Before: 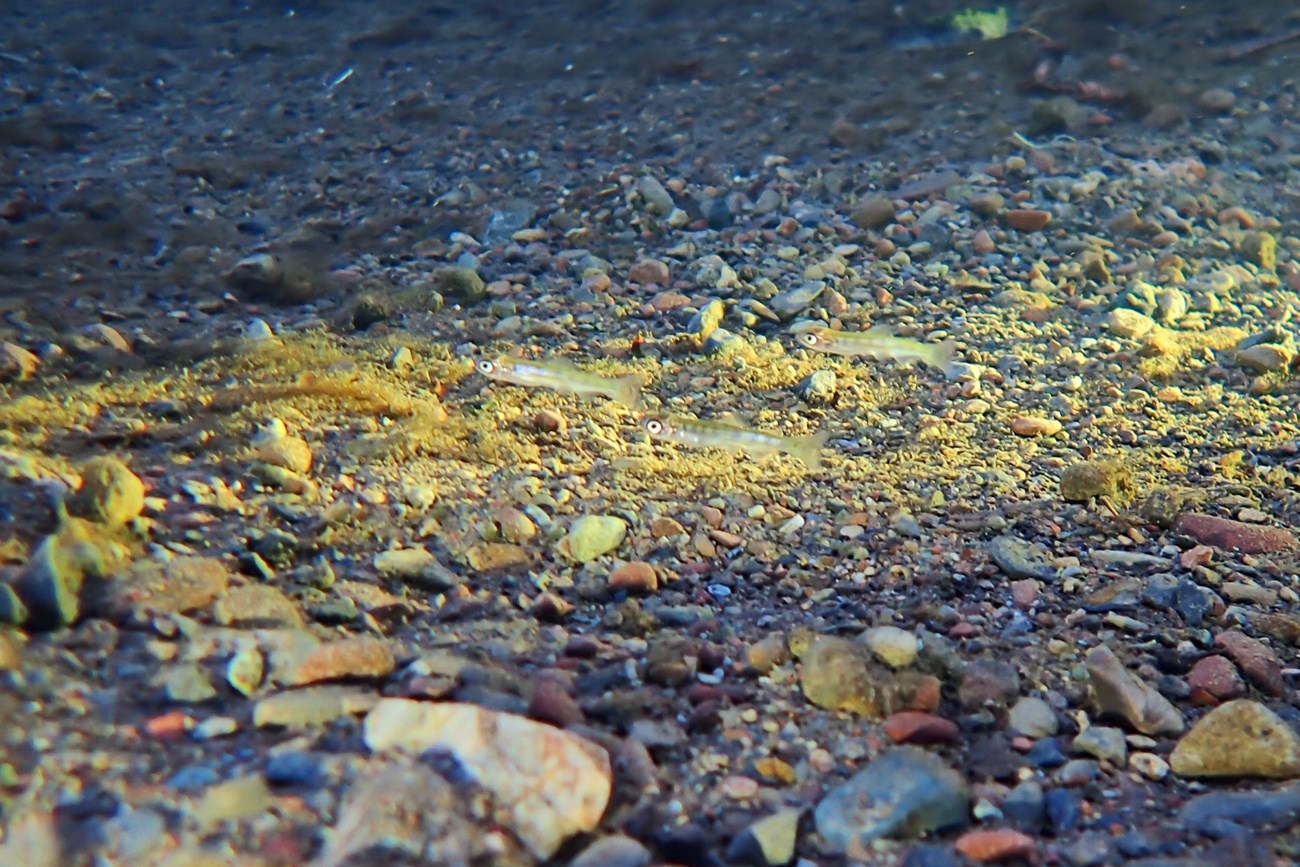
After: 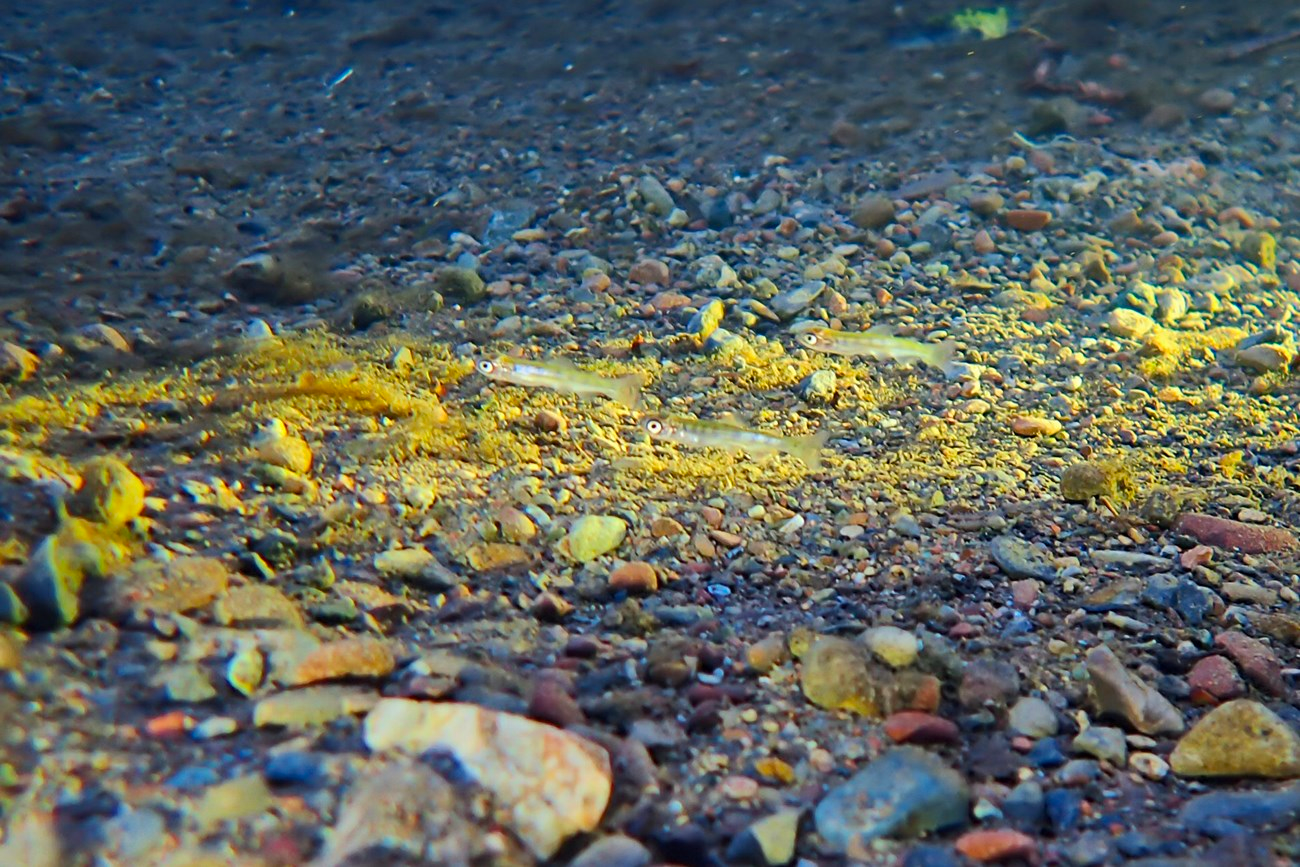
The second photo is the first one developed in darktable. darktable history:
color balance rgb: shadows lift › chroma 0.825%, shadows lift › hue 113.15°, perceptual saturation grading › global saturation 25.283%
